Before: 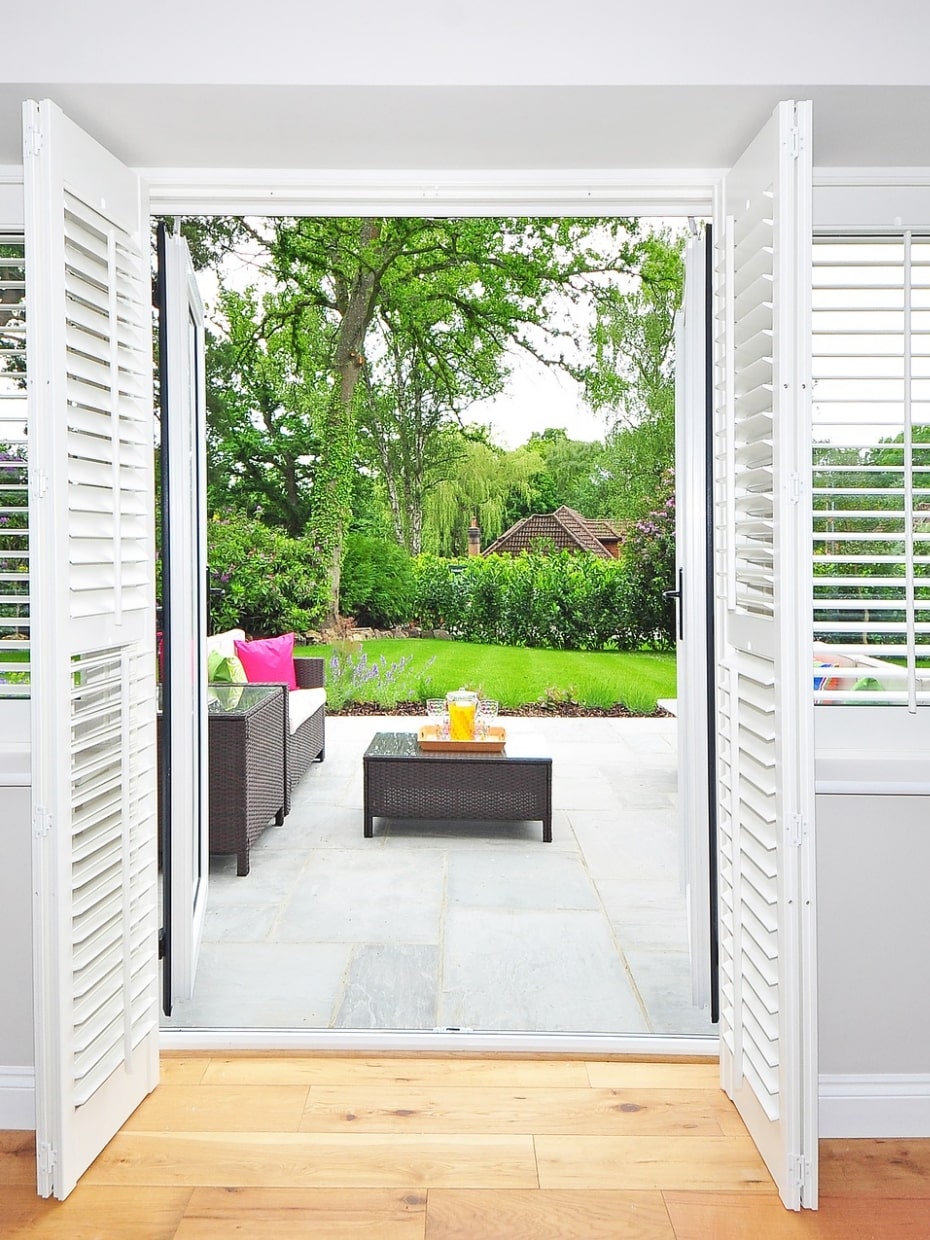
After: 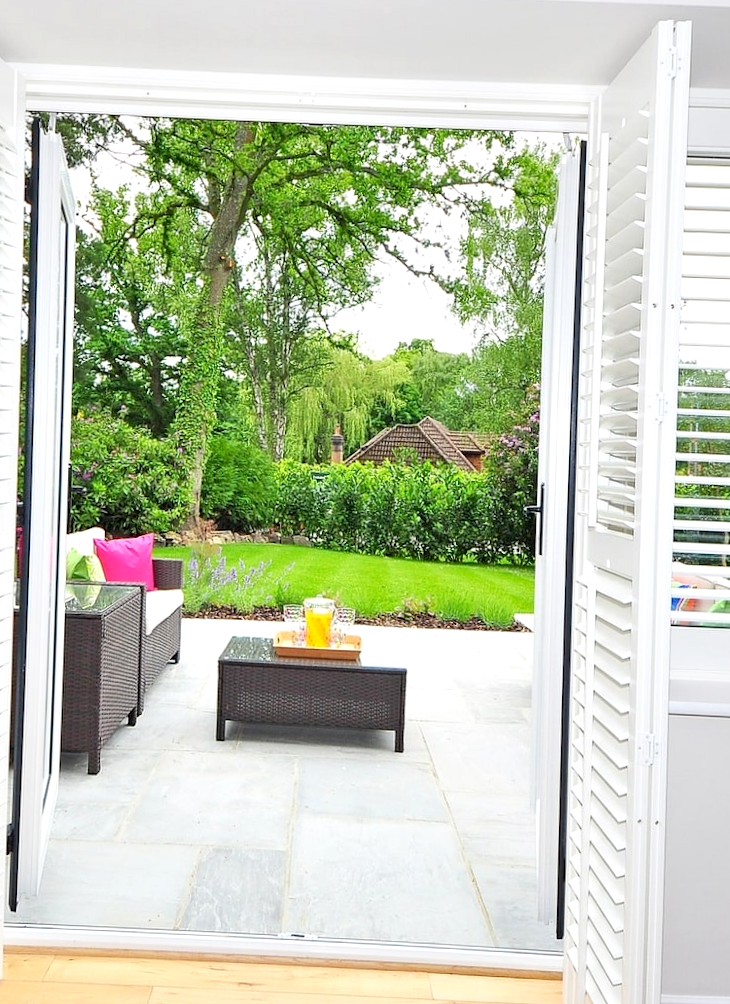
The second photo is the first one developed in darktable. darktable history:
rotate and perspective: rotation 2.17°, automatic cropping off
exposure: black level correction 0.007, exposure 0.159 EV, compensate highlight preservation false
color balance rgb: saturation formula JzAzBz (2021)
crop: left 16.768%, top 8.653%, right 8.362%, bottom 12.485%
